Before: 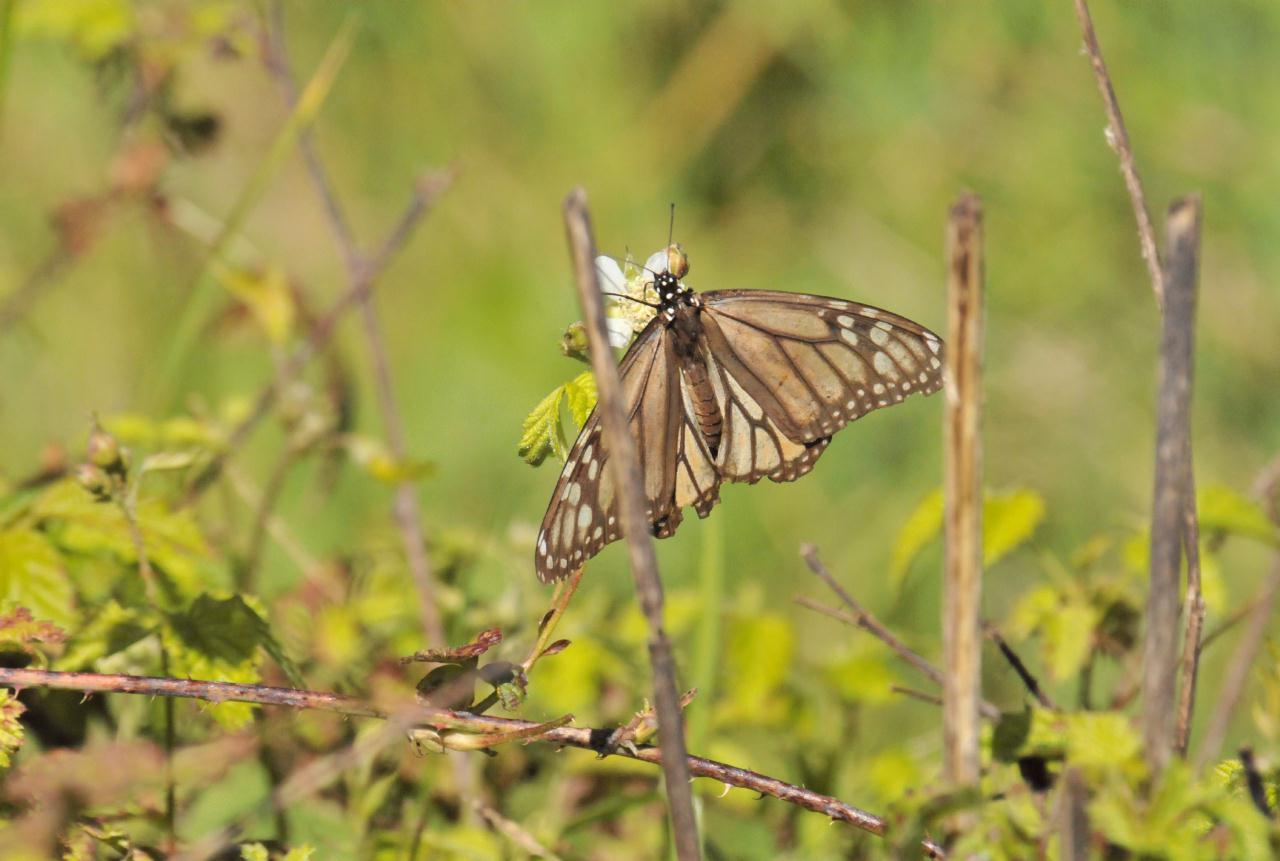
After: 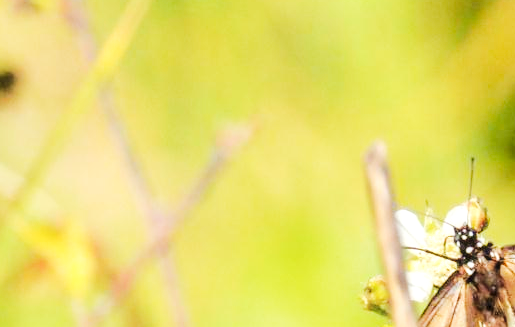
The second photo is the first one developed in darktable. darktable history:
exposure: exposure 0.213 EV, compensate highlight preservation false
local contrast: detail 130%
crop: left 15.681%, top 5.441%, right 44.031%, bottom 56.555%
color balance rgb: shadows lift › luminance 0.817%, shadows lift › chroma 0.349%, shadows lift › hue 18.78°, linear chroma grading › shadows 31.889%, linear chroma grading › global chroma -2.369%, linear chroma grading › mid-tones 3.61%, perceptual saturation grading › global saturation 0.096%, global vibrance 20%
shadows and highlights: shadows -41.56, highlights 64.2, soften with gaussian
base curve: curves: ch0 [(0, 0) (0.032, 0.025) (0.121, 0.166) (0.206, 0.329) (0.605, 0.79) (1, 1)], exposure shift 0.01, preserve colors none
